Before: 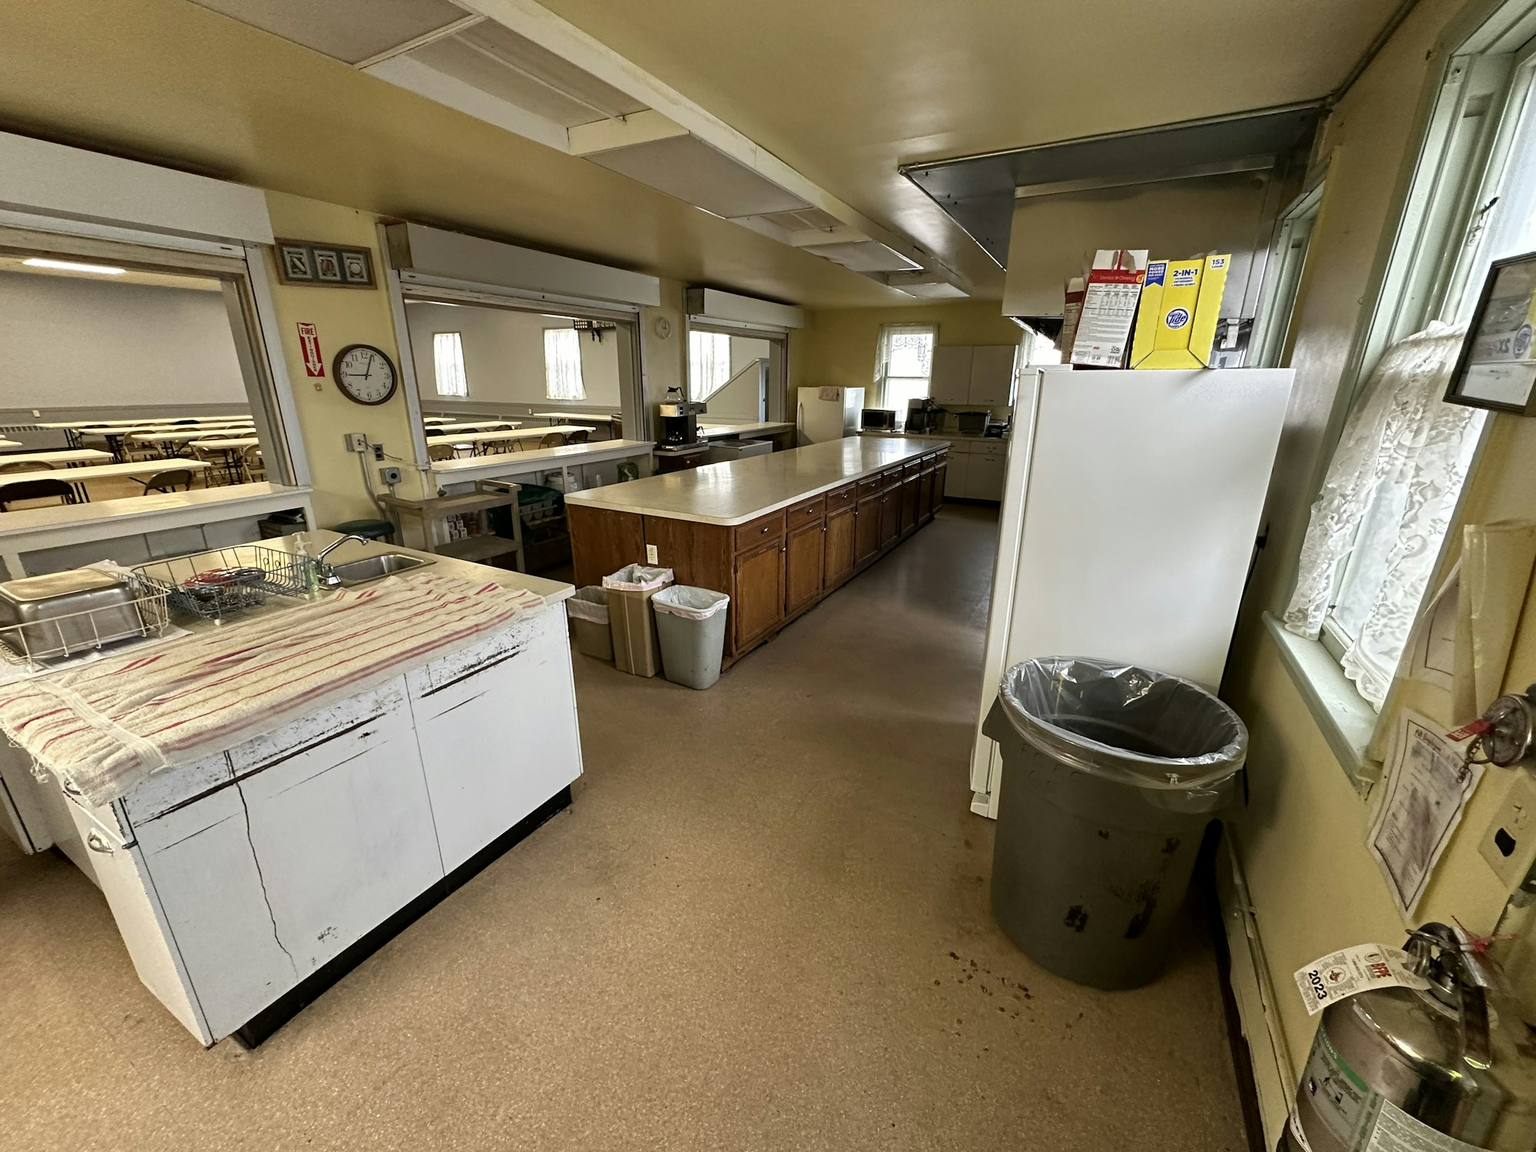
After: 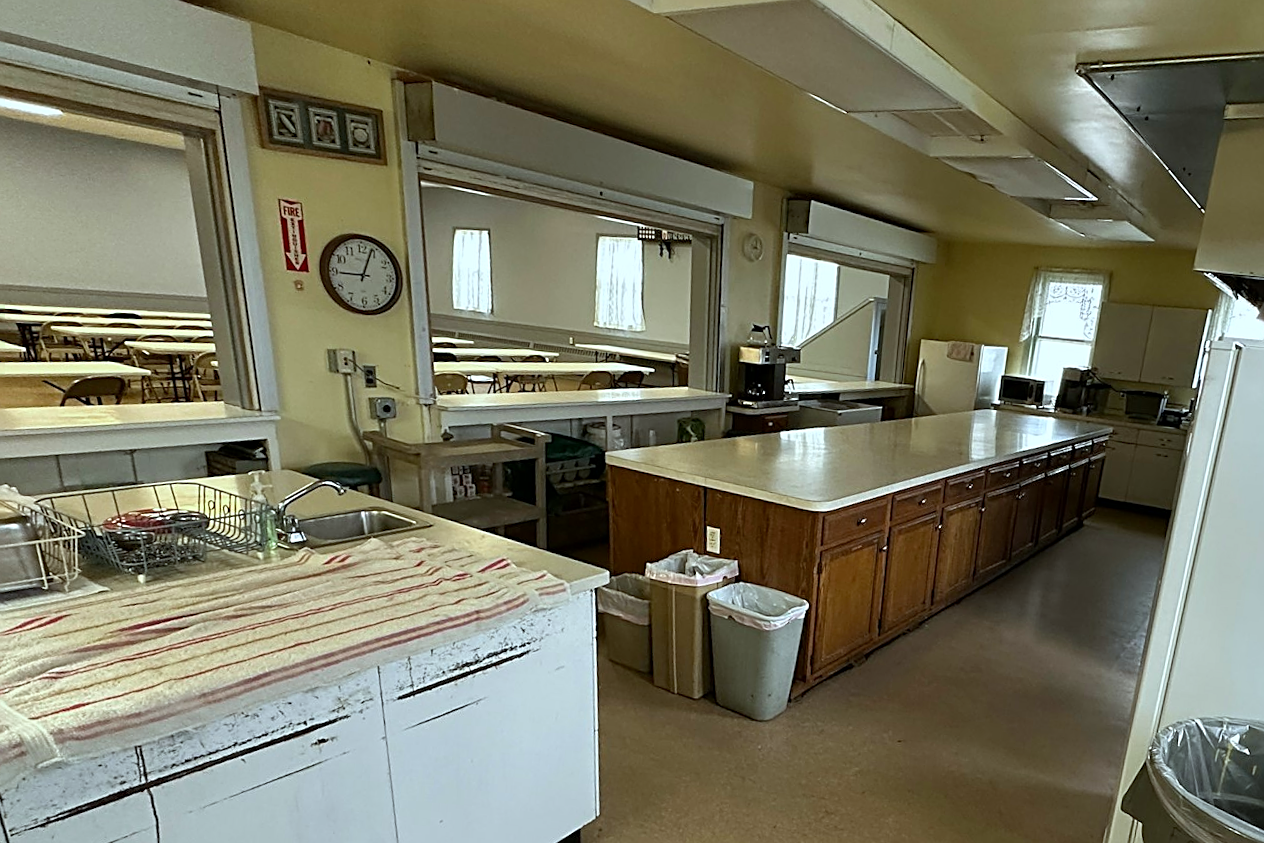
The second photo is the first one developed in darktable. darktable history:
crop and rotate: angle -4.99°, left 2.122%, top 6.945%, right 27.566%, bottom 30.519%
white balance: red 0.925, blue 1.046
sharpen: on, module defaults
